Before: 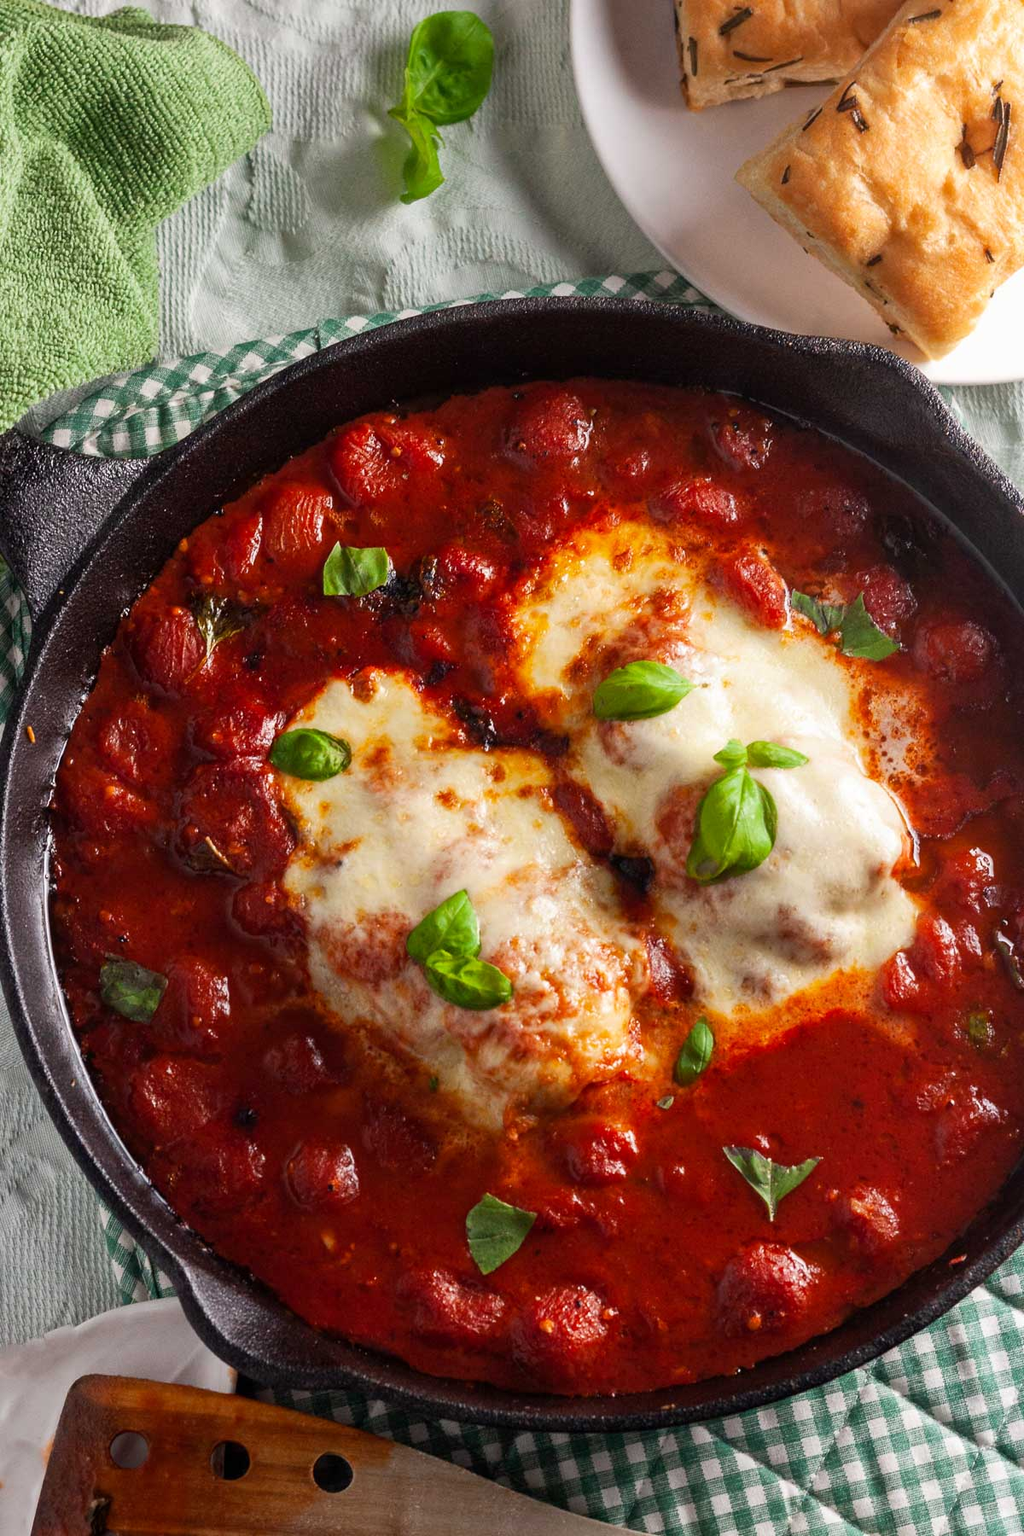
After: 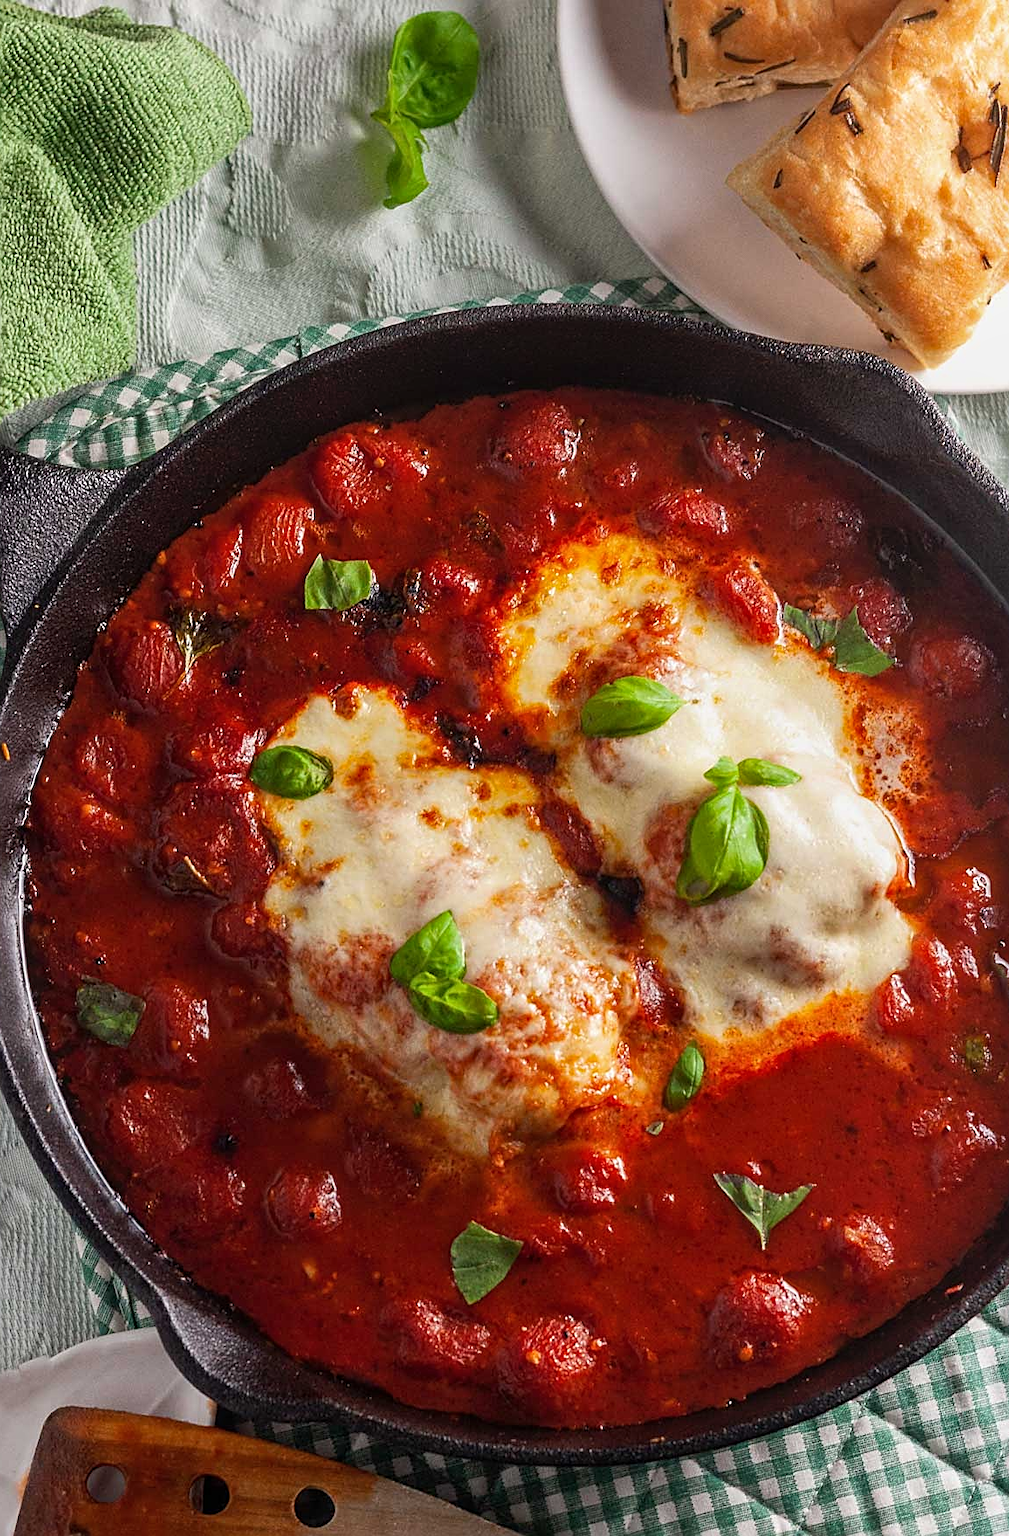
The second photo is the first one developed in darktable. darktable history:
sharpen: amount 0.6
crop and rotate: left 2.536%, right 1.107%, bottom 2.246%
local contrast: detail 110%
